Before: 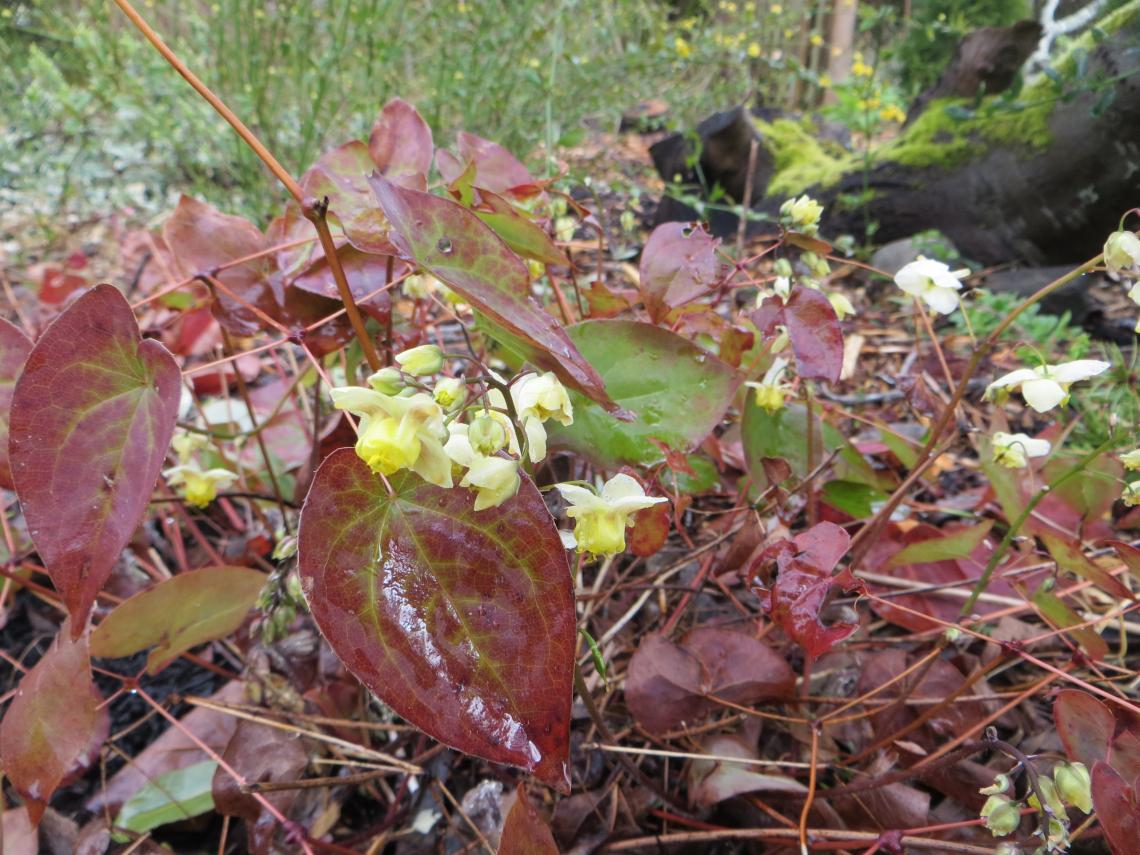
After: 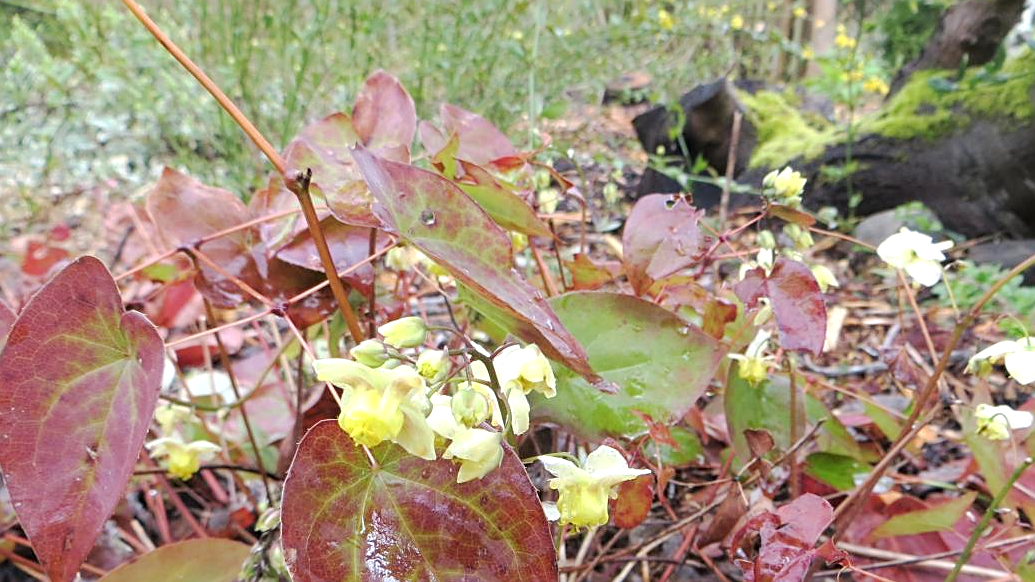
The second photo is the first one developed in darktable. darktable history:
crop: left 1.522%, top 3.361%, right 7.608%, bottom 28.471%
sharpen: on, module defaults
tone equalizer: -8 EV -0.392 EV, -7 EV -0.411 EV, -6 EV -0.31 EV, -5 EV -0.218 EV, -3 EV 0.193 EV, -2 EV 0.349 EV, -1 EV 0.368 EV, +0 EV 0.409 EV
base curve: curves: ch0 [(0, 0) (0.262, 0.32) (0.722, 0.705) (1, 1)], preserve colors none
shadows and highlights: radius 328.94, shadows 54.97, highlights -99.55, compress 94.4%, soften with gaussian
